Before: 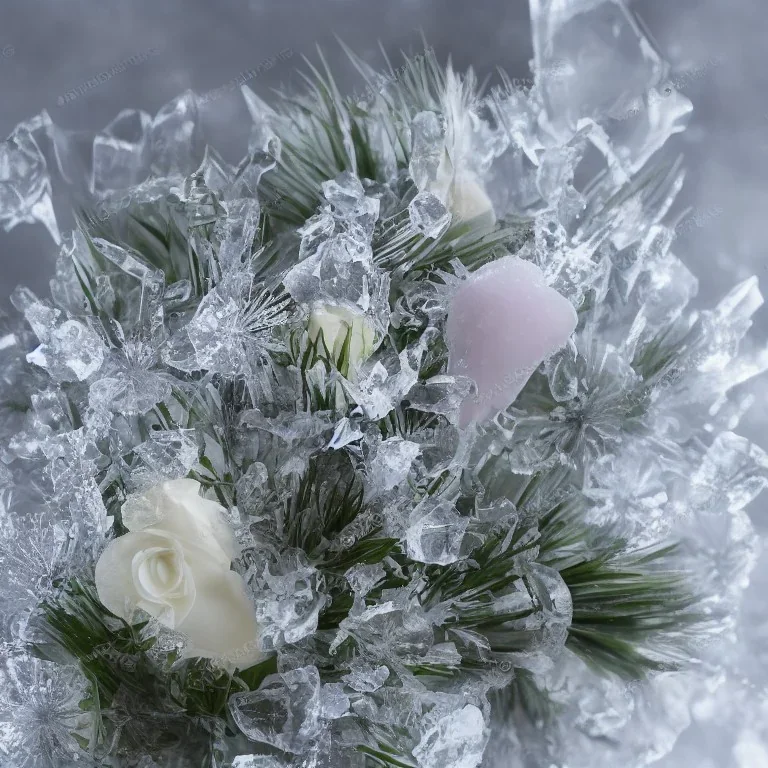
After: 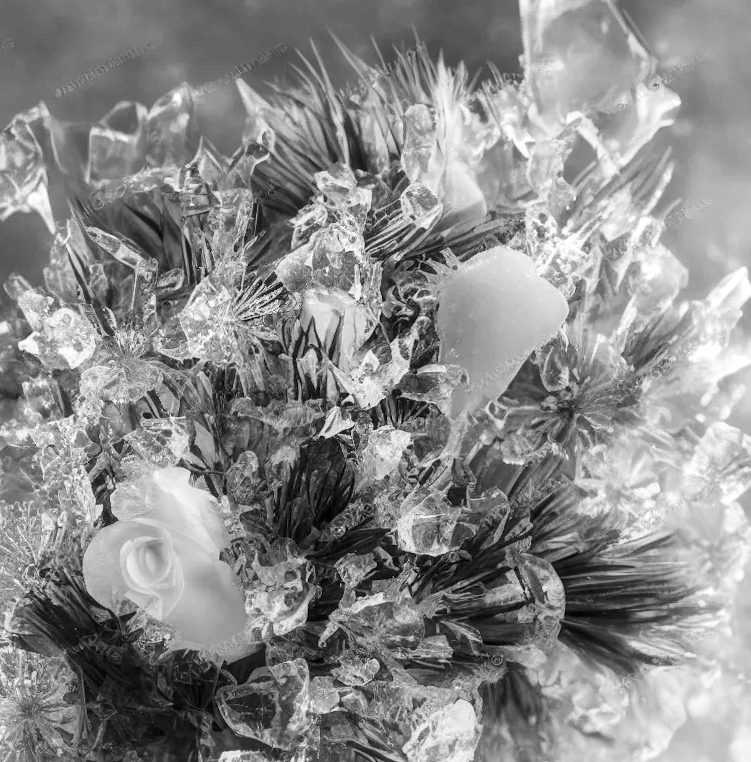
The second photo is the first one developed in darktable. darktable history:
contrast brightness saturation: contrast 0.22
local contrast: on, module defaults
rotate and perspective: rotation 0.226°, lens shift (vertical) -0.042, crop left 0.023, crop right 0.982, crop top 0.006, crop bottom 0.994
monochrome: on, module defaults
